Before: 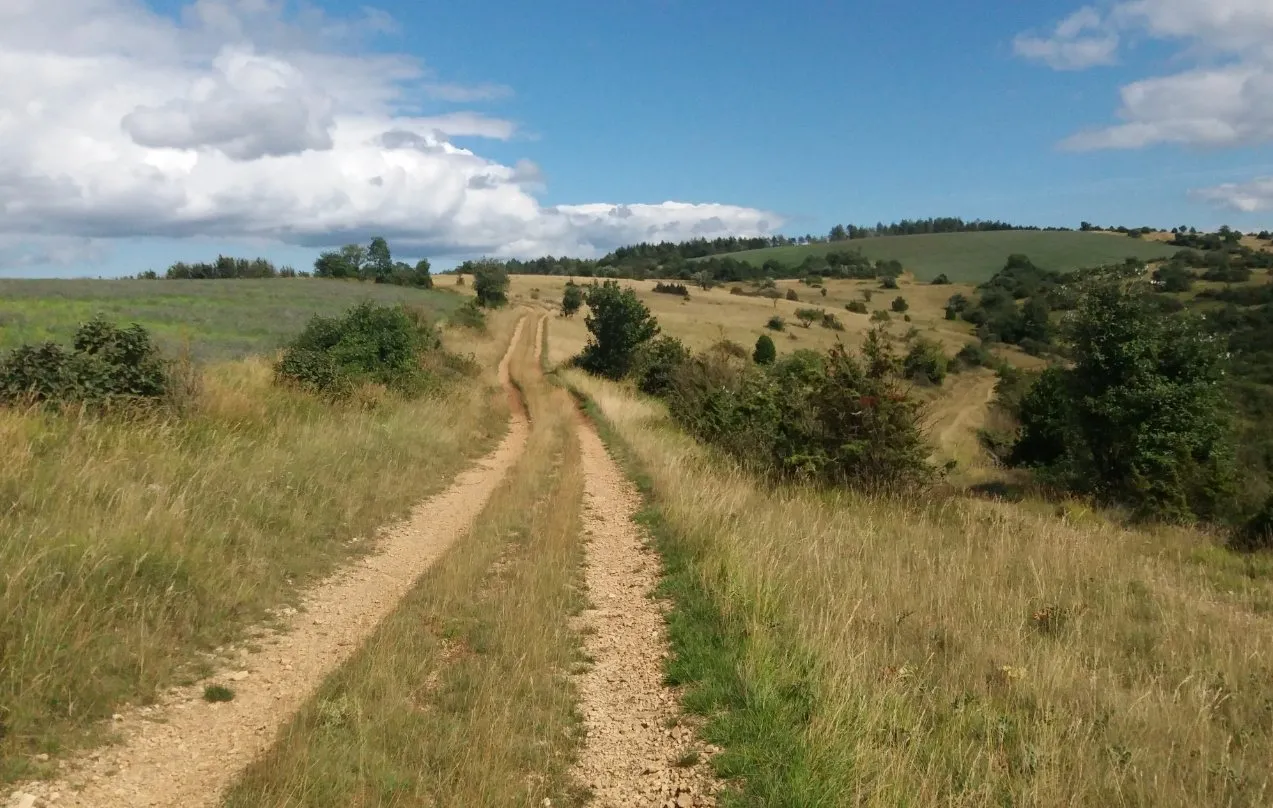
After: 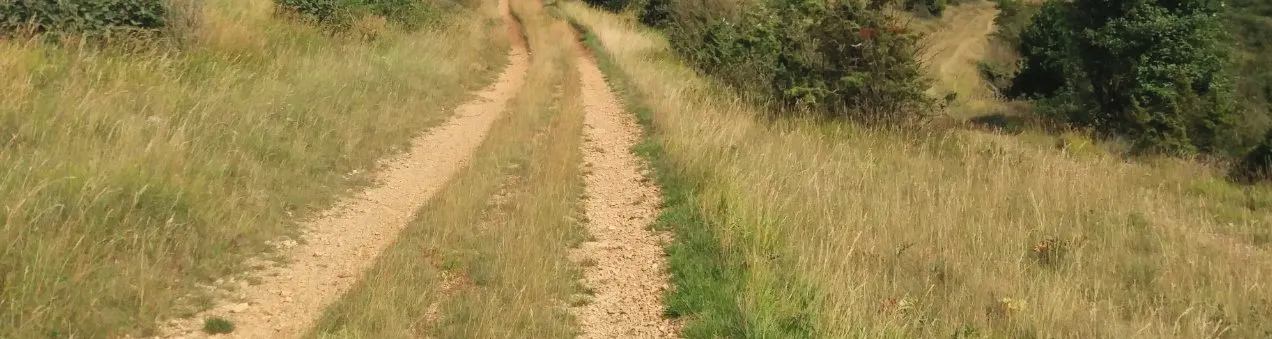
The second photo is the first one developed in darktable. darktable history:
contrast brightness saturation: brightness 0.15
color correction: saturation 1.11
crop: top 45.551%, bottom 12.262%
